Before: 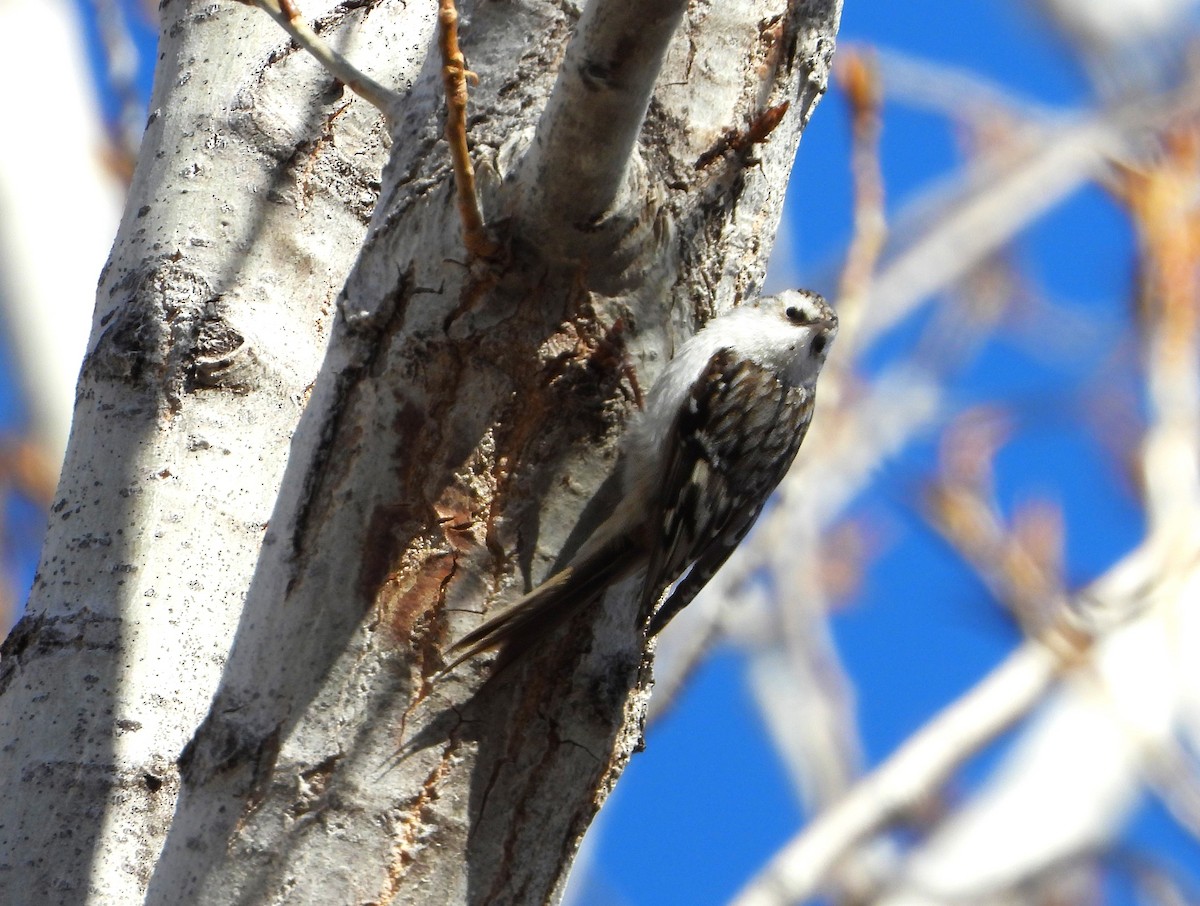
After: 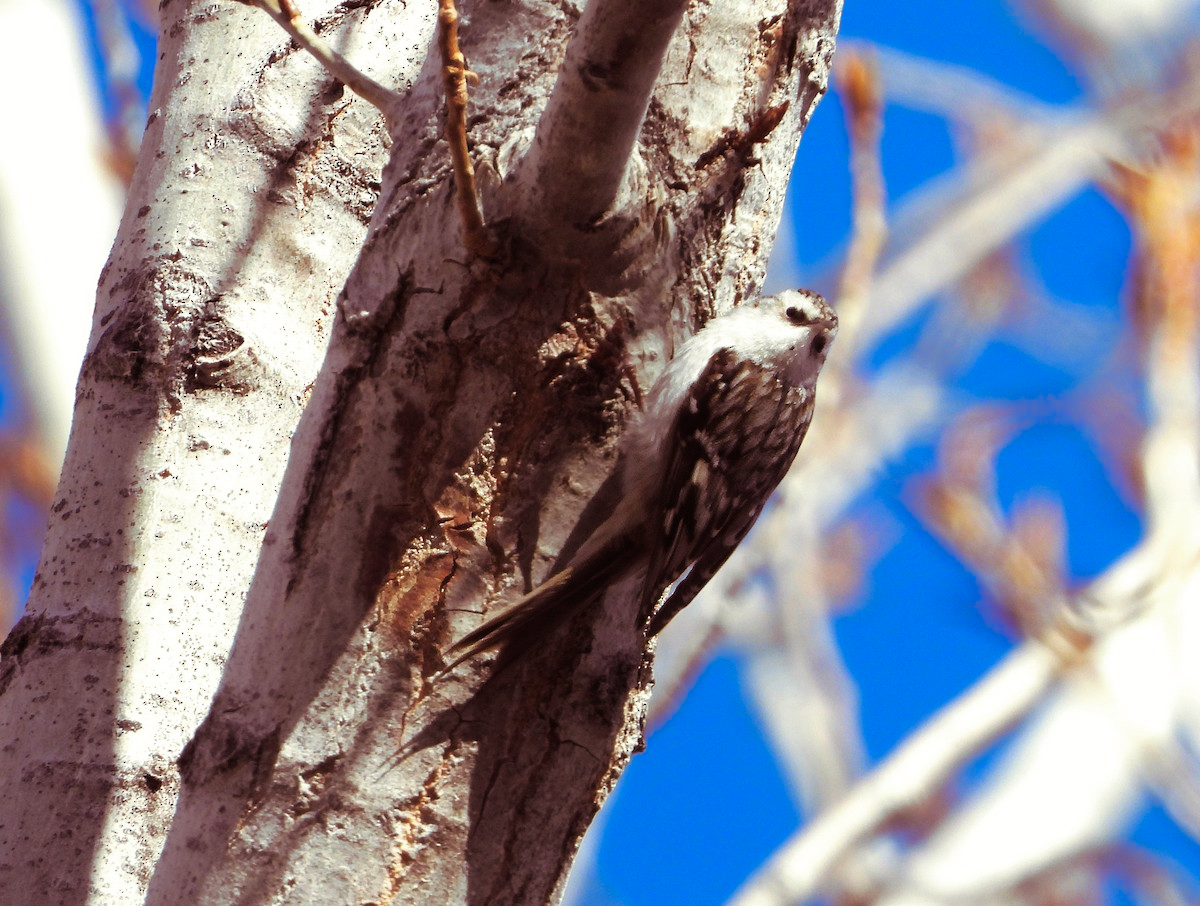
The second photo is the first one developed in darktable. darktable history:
white balance: red 1.009, blue 0.985
color balance rgb: perceptual saturation grading › global saturation 20%, perceptual saturation grading › highlights -25%, perceptual saturation grading › shadows 50%
split-toning: shadows › hue 360°
